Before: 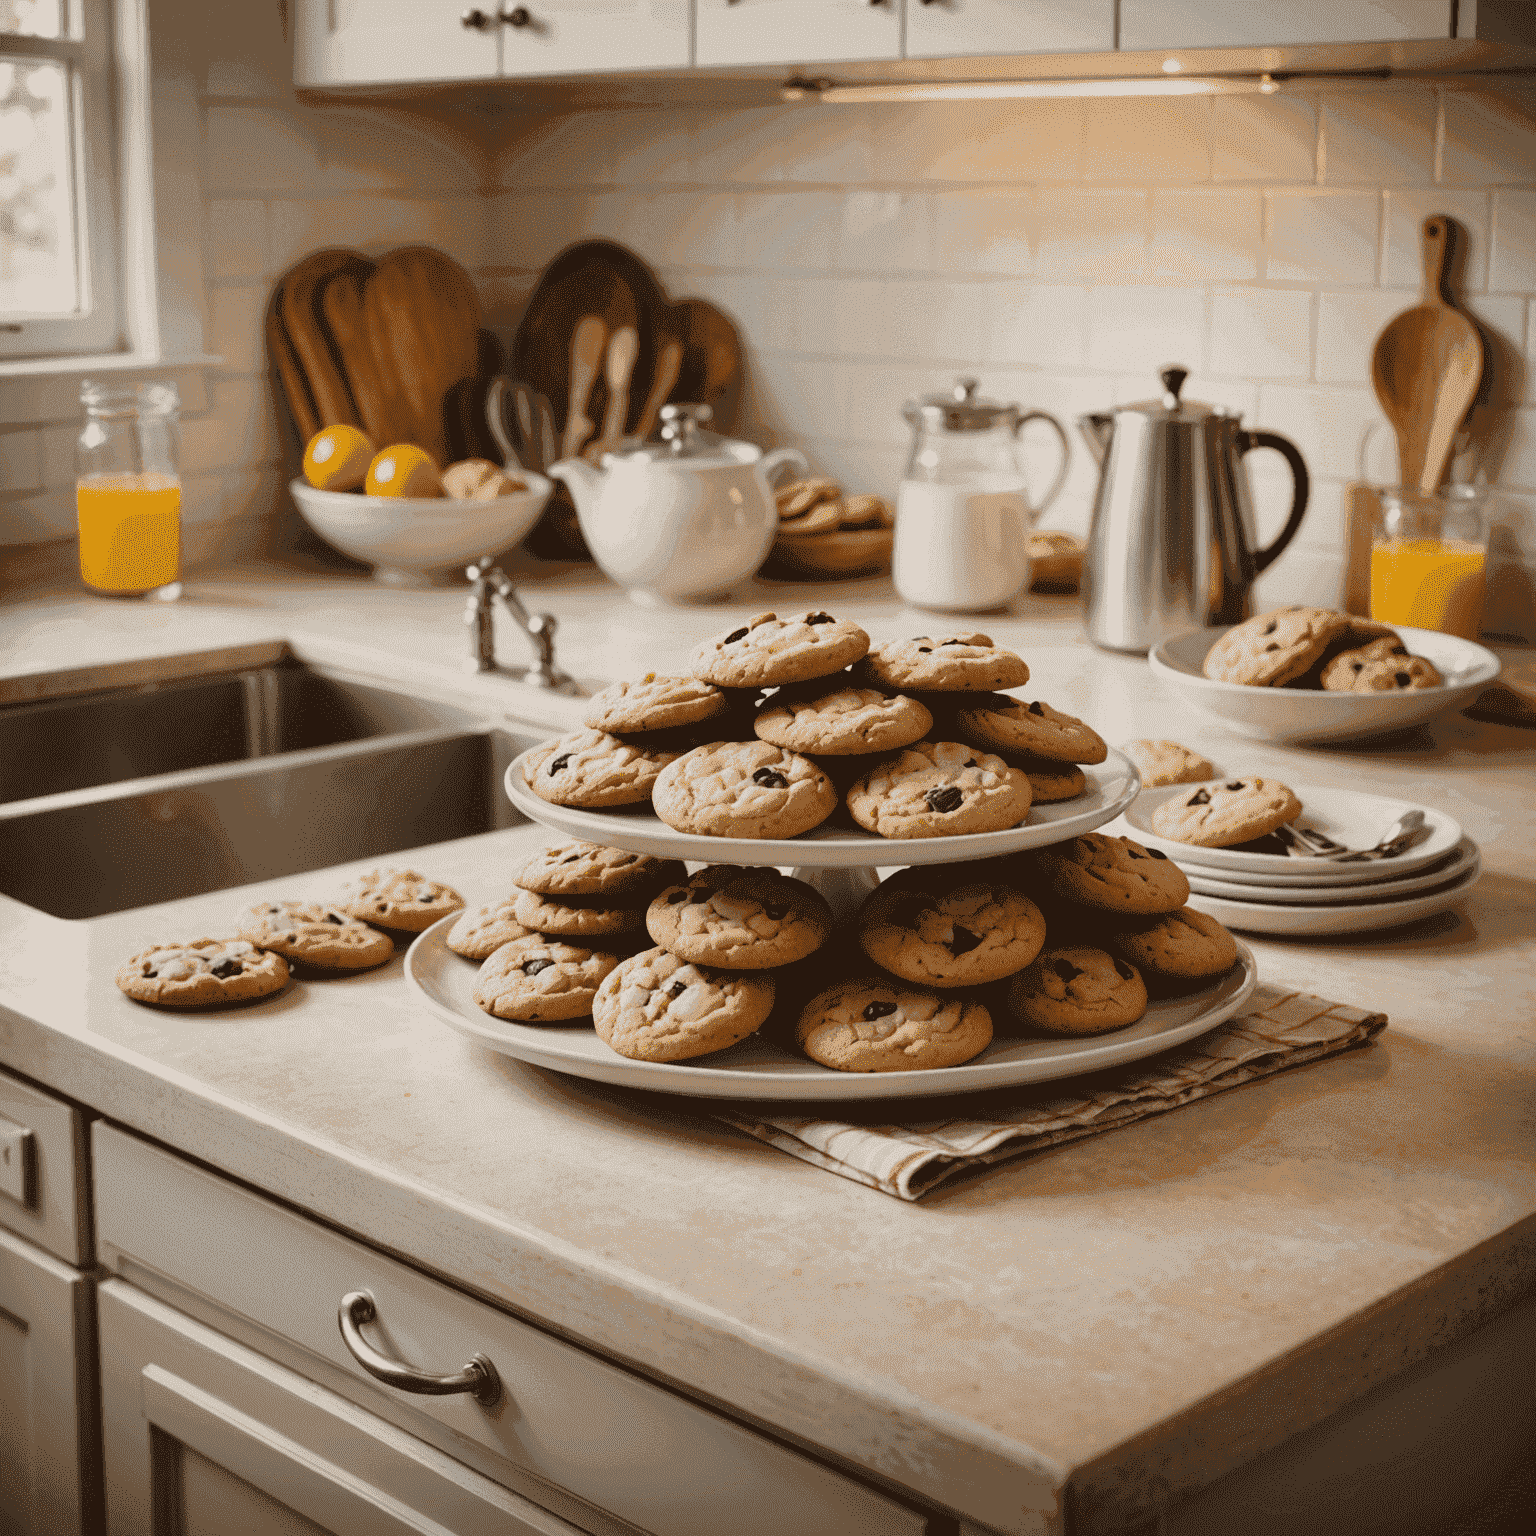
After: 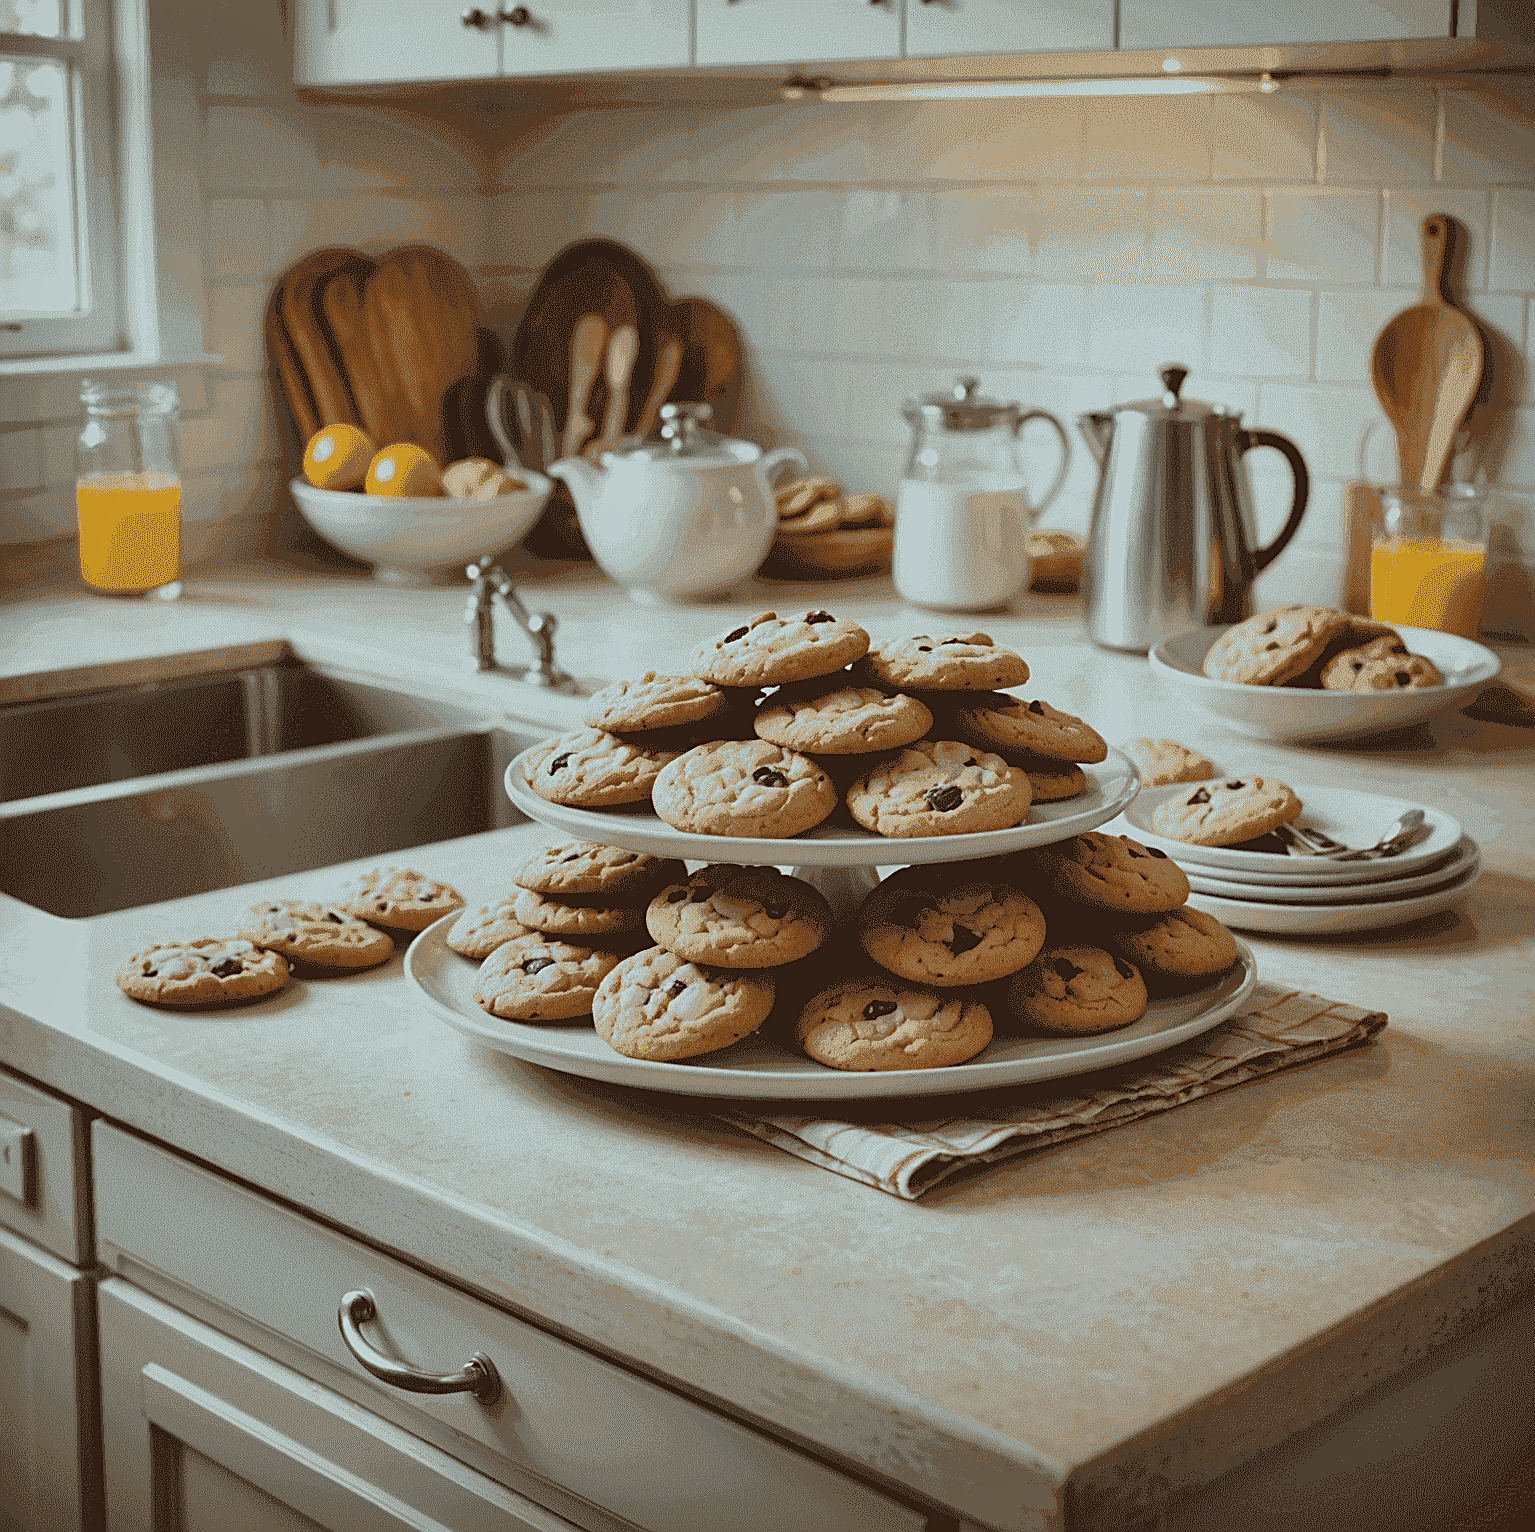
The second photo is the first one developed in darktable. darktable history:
sharpen: on, module defaults
color correction: highlights a* -10.11, highlights b* -10.24
shadows and highlights: on, module defaults
crop: top 0.09%, bottom 0.133%
